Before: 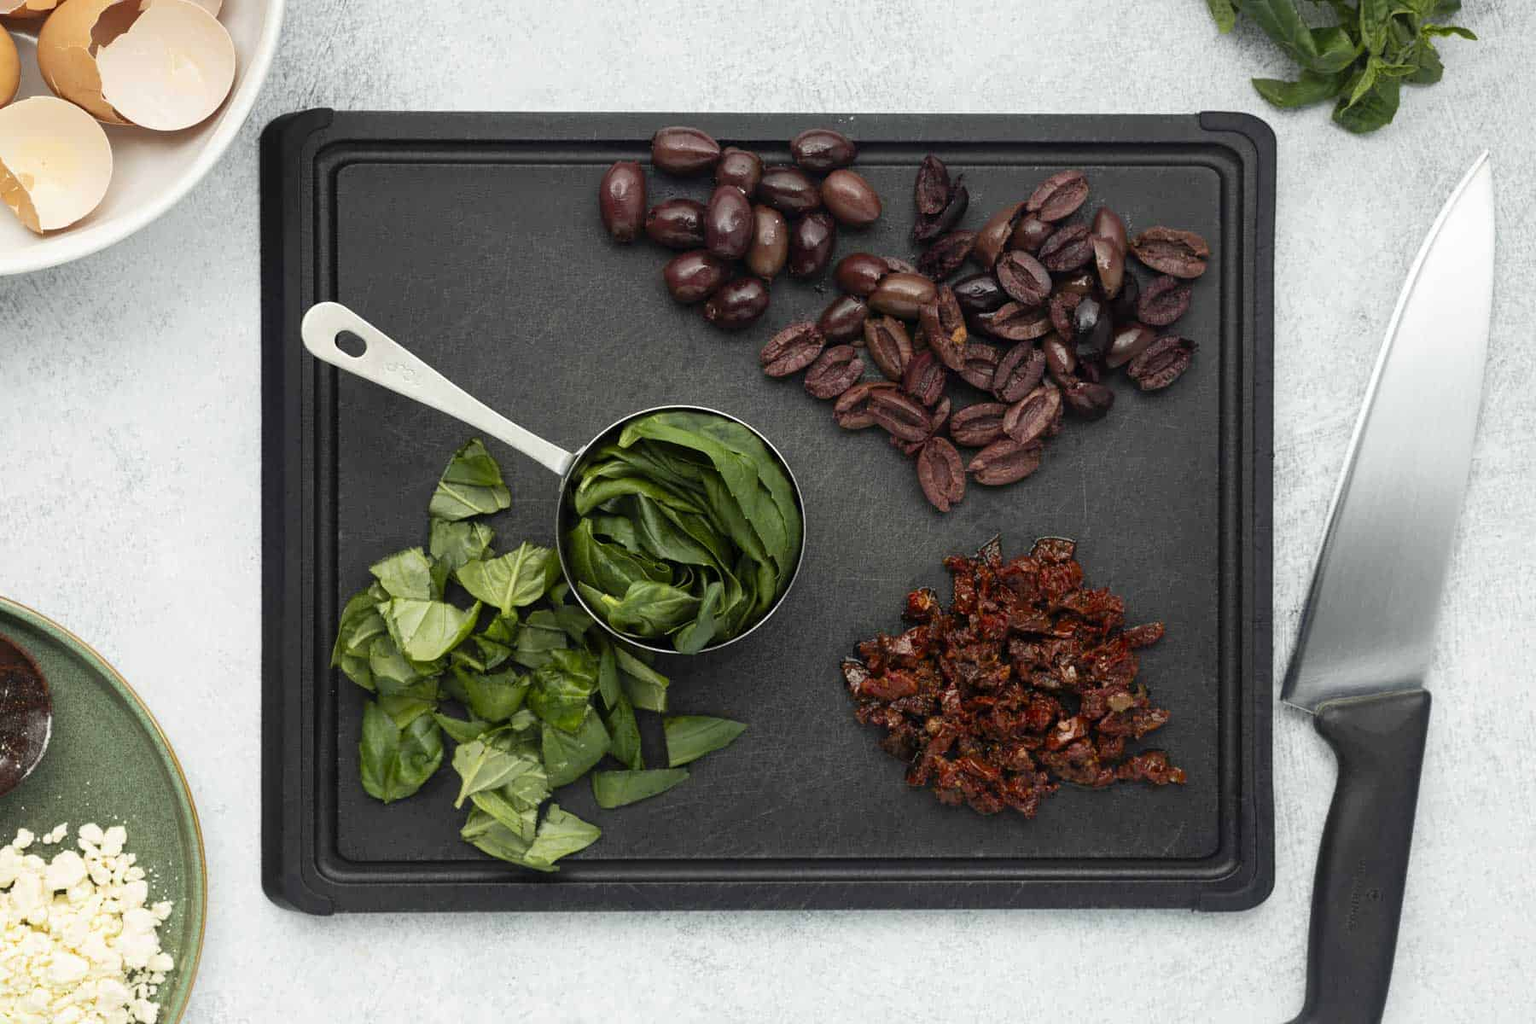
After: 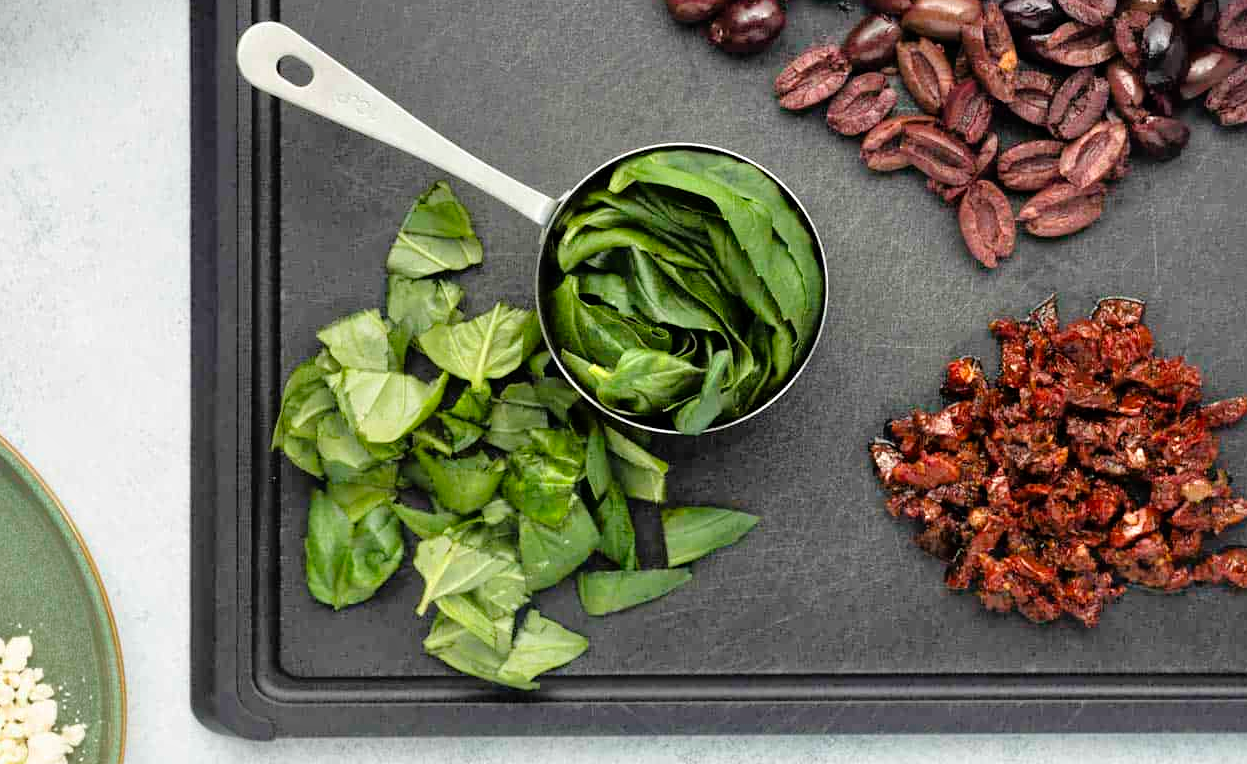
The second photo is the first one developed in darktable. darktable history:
crop: left 6.488%, top 27.668%, right 24.183%, bottom 8.656%
tone equalizer: -7 EV 0.15 EV, -6 EV 0.6 EV, -5 EV 1.15 EV, -4 EV 1.33 EV, -3 EV 1.15 EV, -2 EV 0.6 EV, -1 EV 0.15 EV, mask exposure compensation -0.5 EV
